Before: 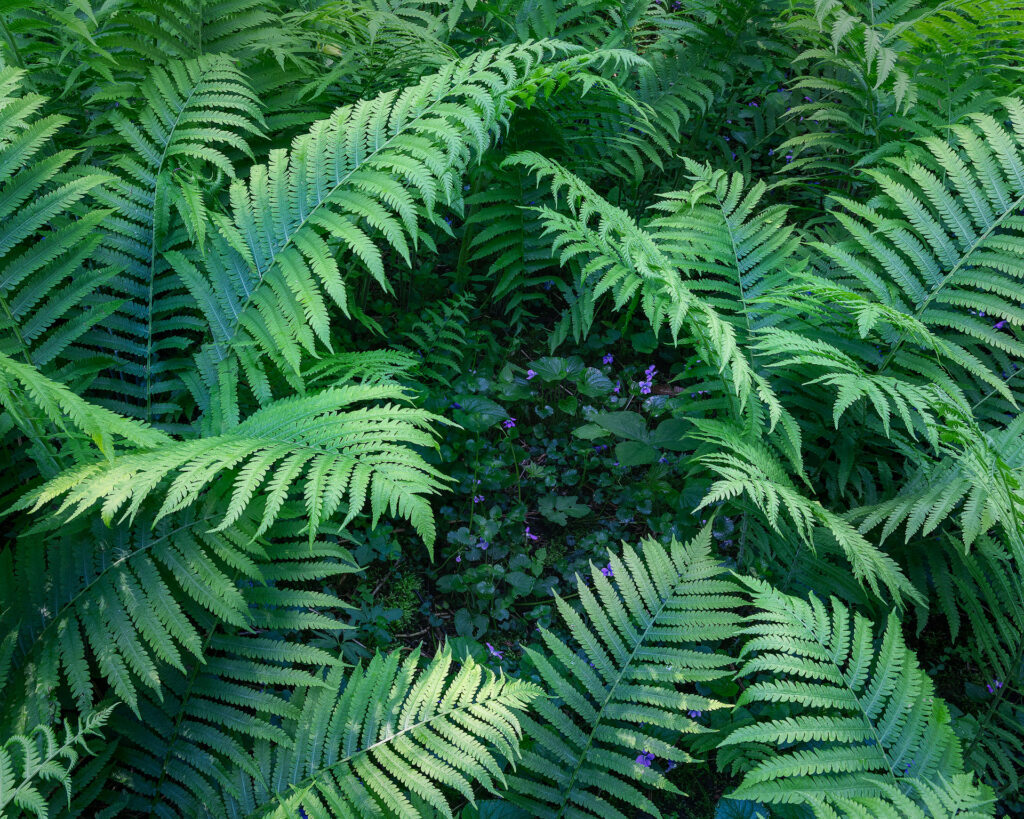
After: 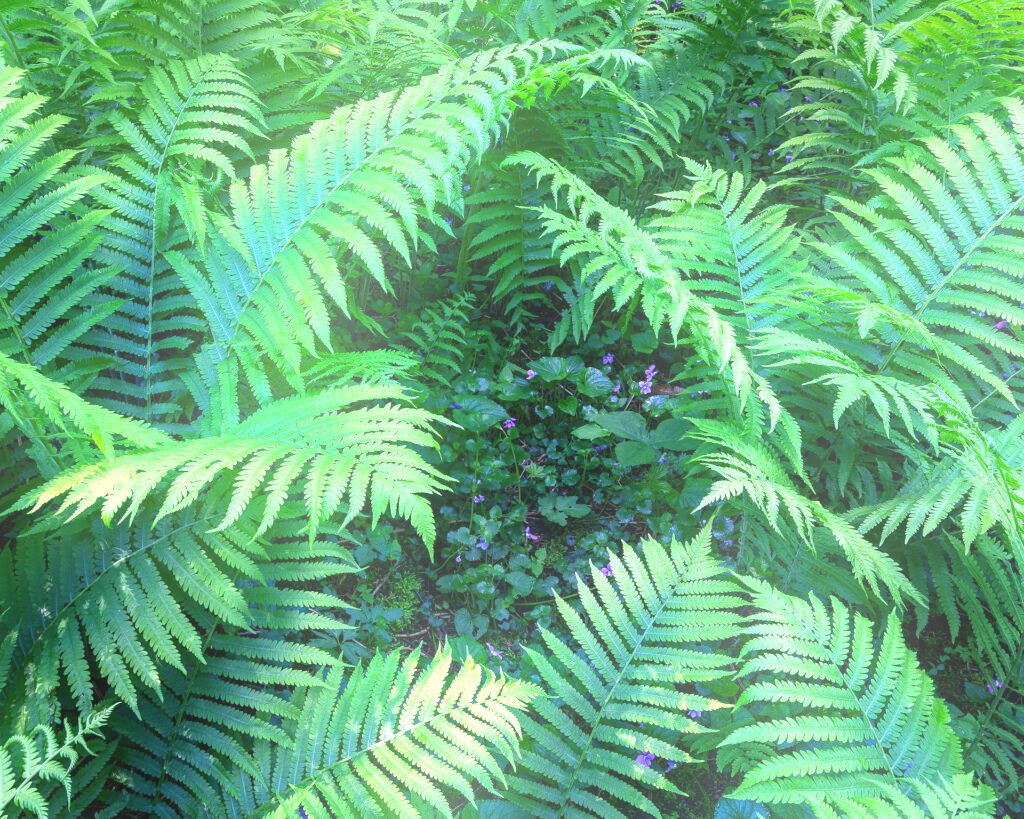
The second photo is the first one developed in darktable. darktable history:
bloom: threshold 82.5%, strength 16.25%
exposure: black level correction 0, exposure 1.2 EV, compensate exposure bias true, compensate highlight preservation false
